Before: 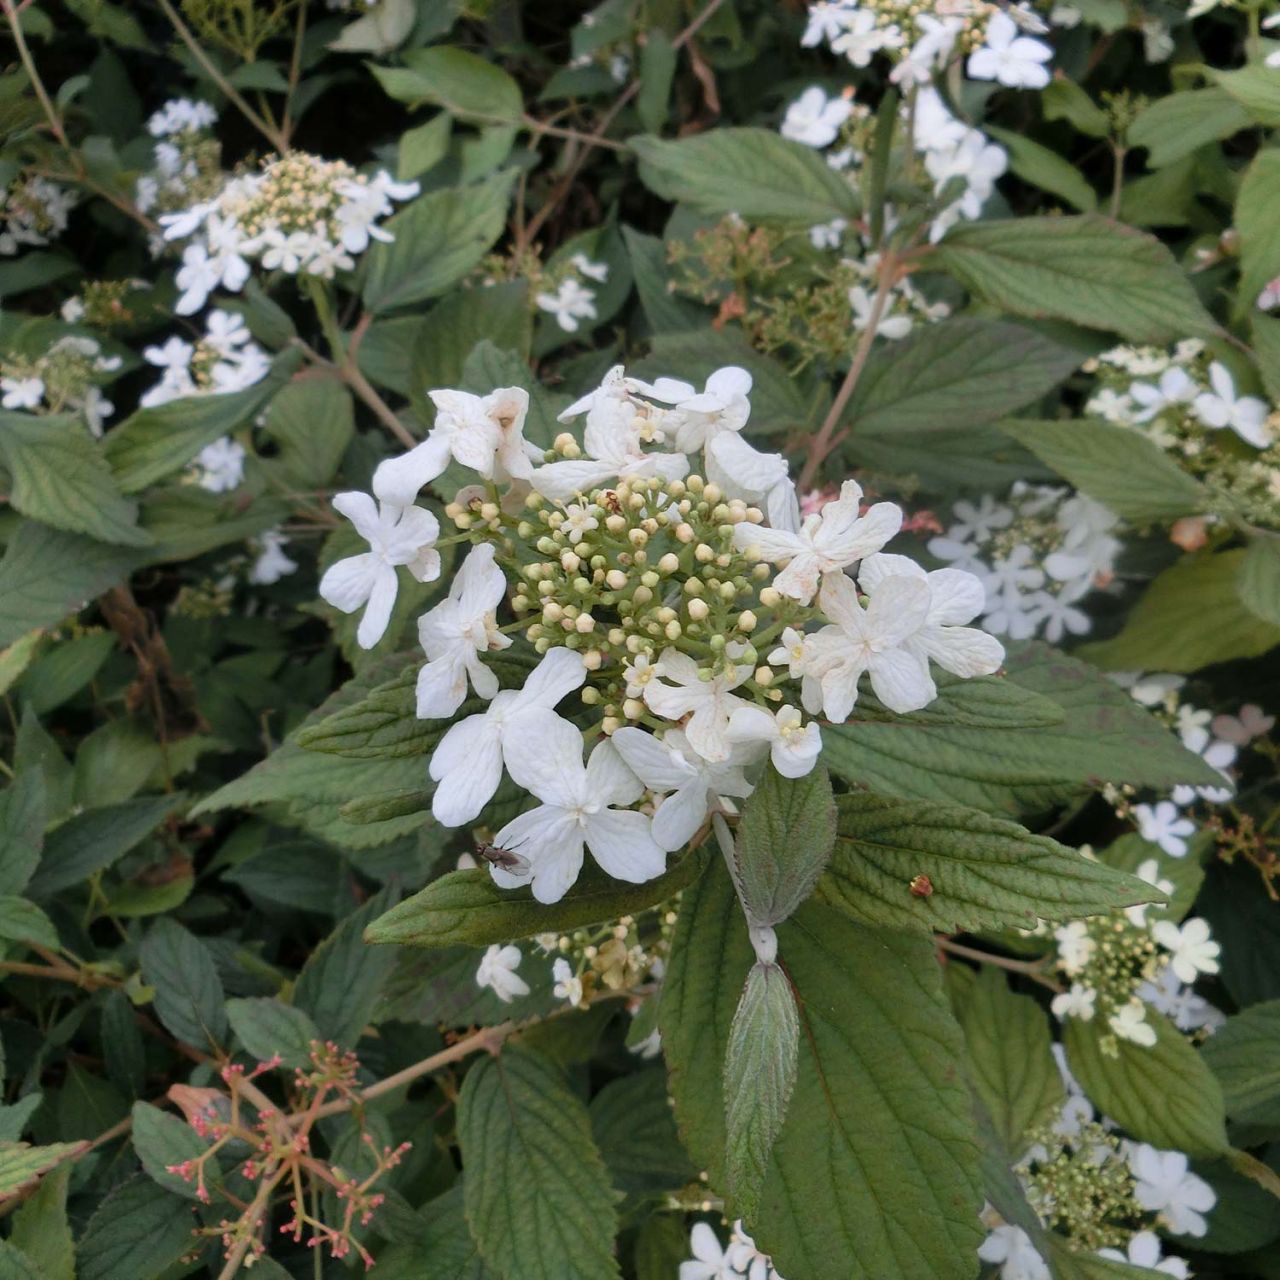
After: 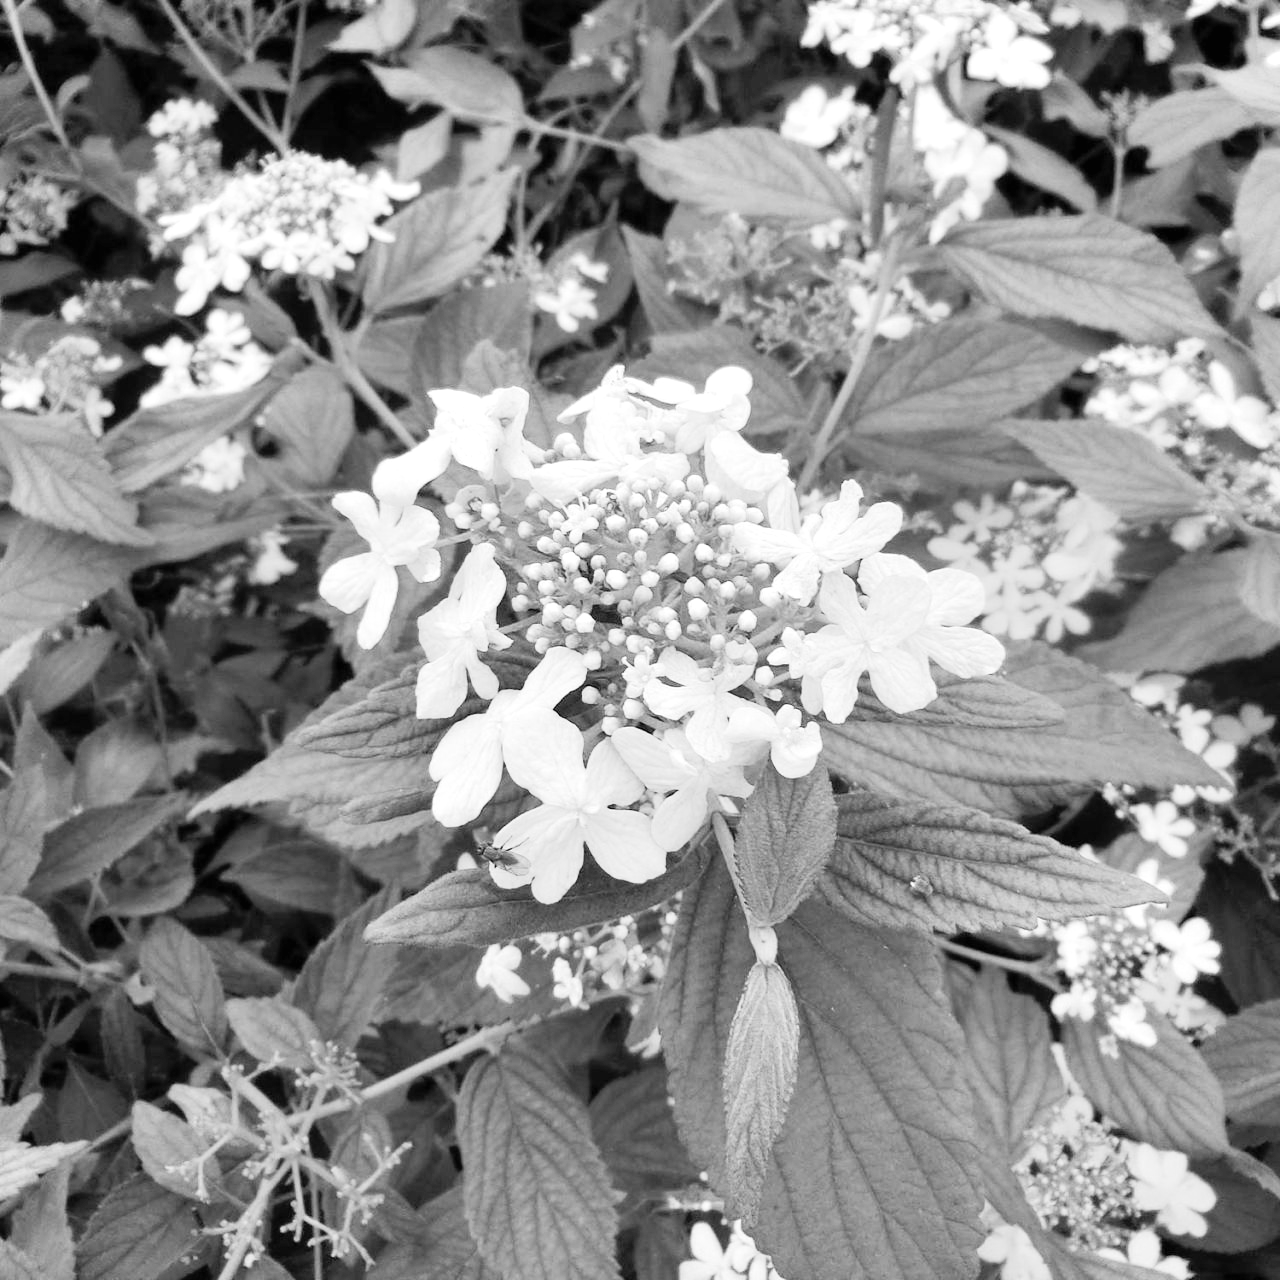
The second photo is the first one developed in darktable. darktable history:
tone curve: curves: ch0 [(0, 0.005) (0.103, 0.097) (0.18, 0.22) (0.4, 0.485) (0.5, 0.612) (0.668, 0.787) (0.823, 0.894) (1, 0.971)]; ch1 [(0, 0) (0.172, 0.123) (0.324, 0.253) (0.396, 0.388) (0.478, 0.461) (0.499, 0.498) (0.522, 0.528) (0.618, 0.649) (0.753, 0.821) (1, 1)]; ch2 [(0, 0) (0.411, 0.424) (0.496, 0.501) (0.515, 0.514) (0.555, 0.585) (0.641, 0.69) (1, 1)], color space Lab, independent channels, preserve colors none
monochrome: a -35.87, b 49.73, size 1.7
exposure: black level correction 0.001, exposure 0.955 EV, compensate exposure bias true, compensate highlight preservation false
contrast brightness saturation: saturation -0.1
